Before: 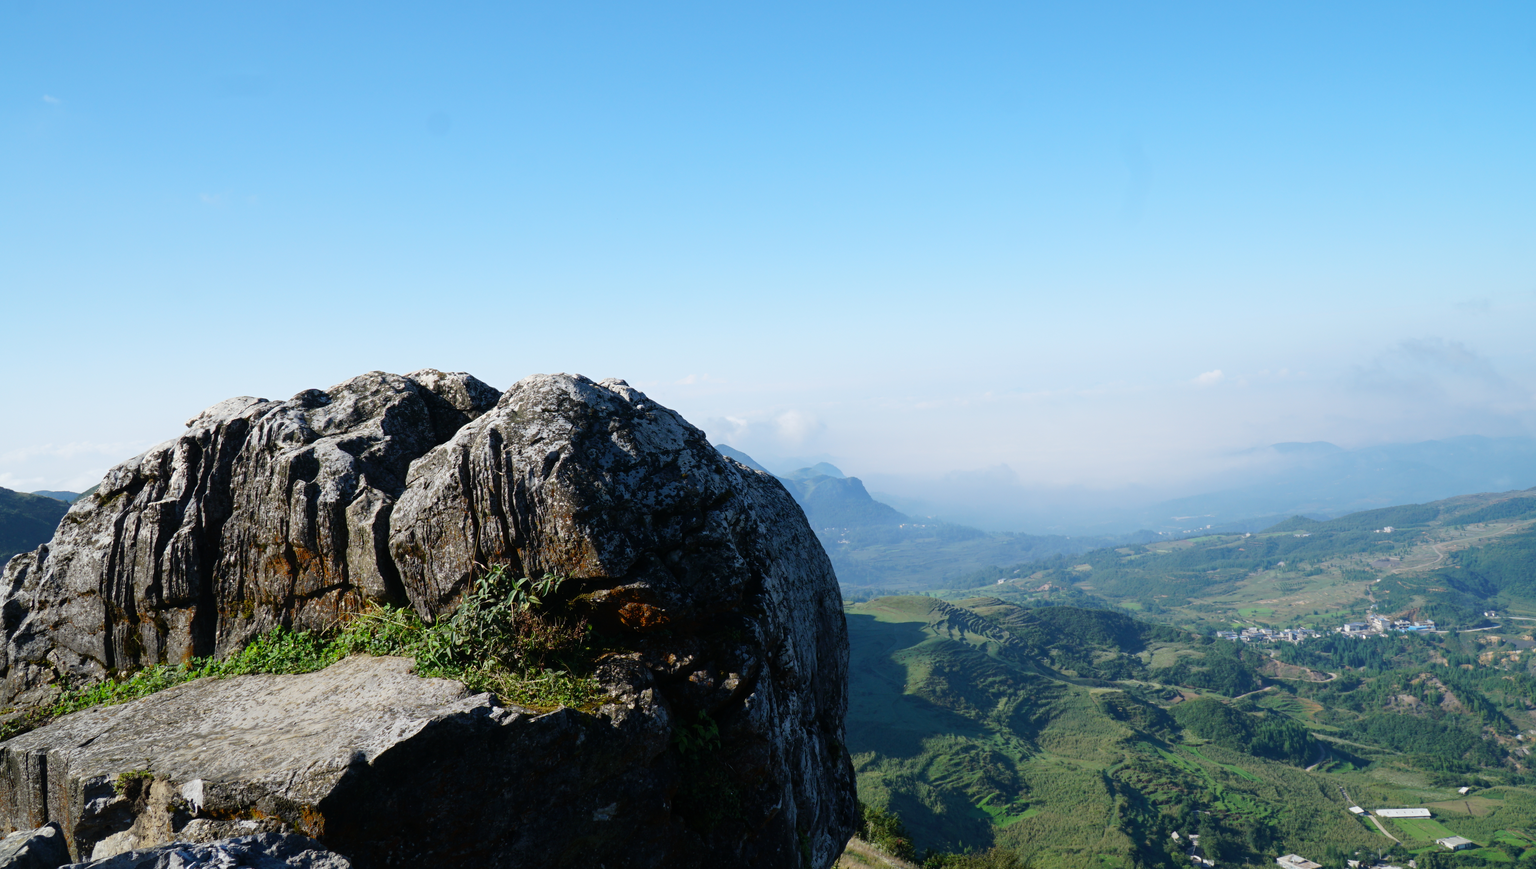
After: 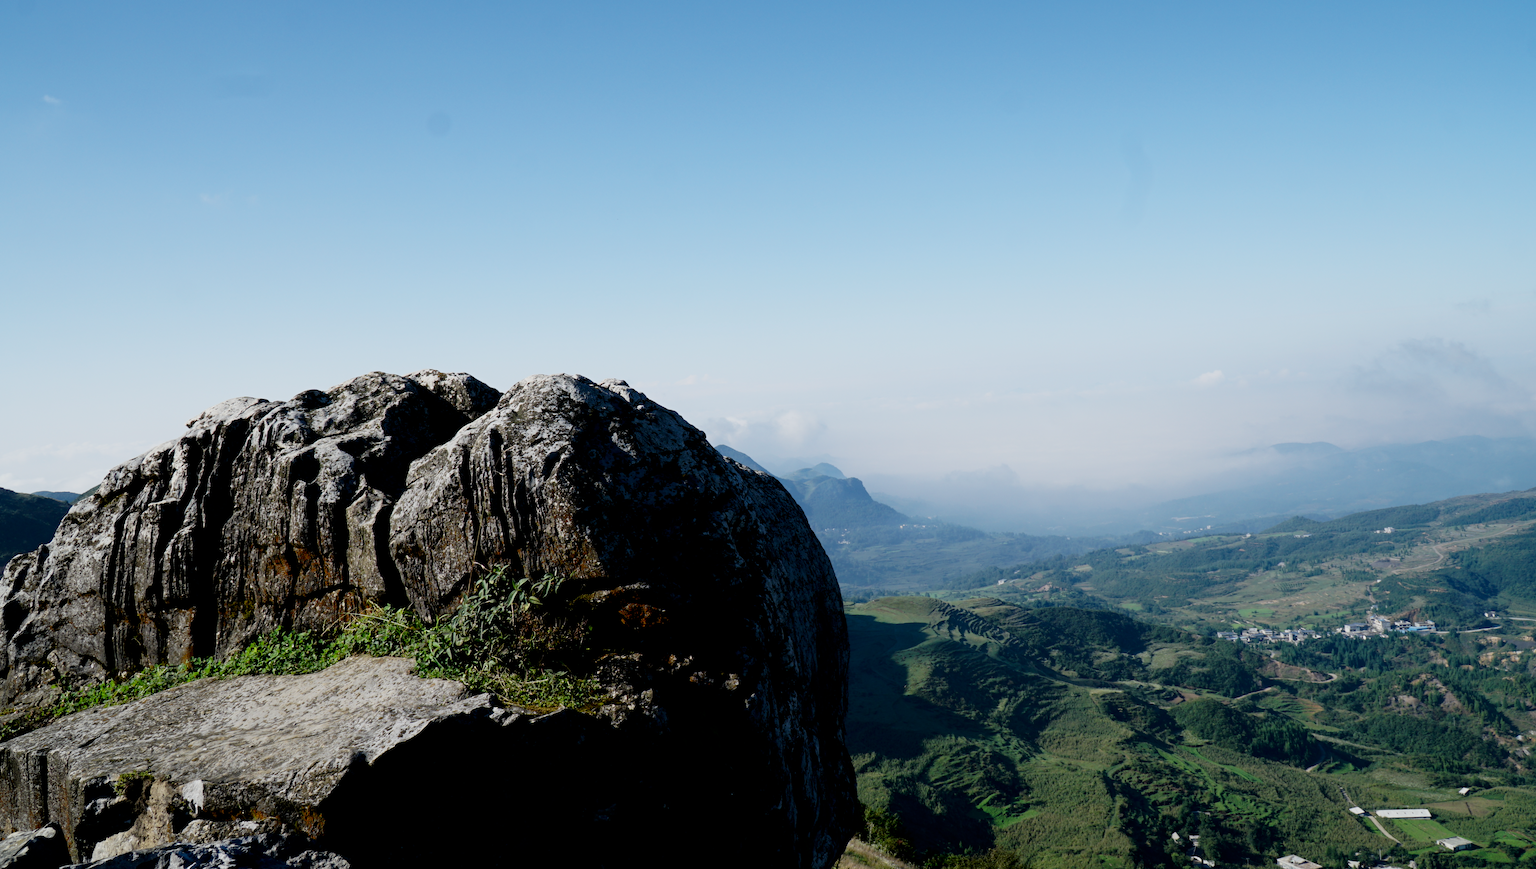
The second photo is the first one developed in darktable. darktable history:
filmic rgb: black relative exposure -5.01 EV, white relative exposure 3.97 EV, hardness 2.9, contrast 1.296, highlights saturation mix -29.83%
exposure: exposure -0.014 EV, compensate exposure bias true, compensate highlight preservation false
tone curve: curves: ch0 [(0, 0) (0.042, 0.01) (0.223, 0.123) (0.59, 0.574) (0.802, 0.868) (1, 1)], color space Lab, independent channels, preserve colors none
tone equalizer: -8 EV 0.219 EV, -7 EV 0.377 EV, -6 EV 0.378 EV, -5 EV 0.286 EV, -3 EV -0.278 EV, -2 EV -0.434 EV, -1 EV -0.412 EV, +0 EV -0.267 EV, edges refinement/feathering 500, mask exposure compensation -1.57 EV, preserve details no
